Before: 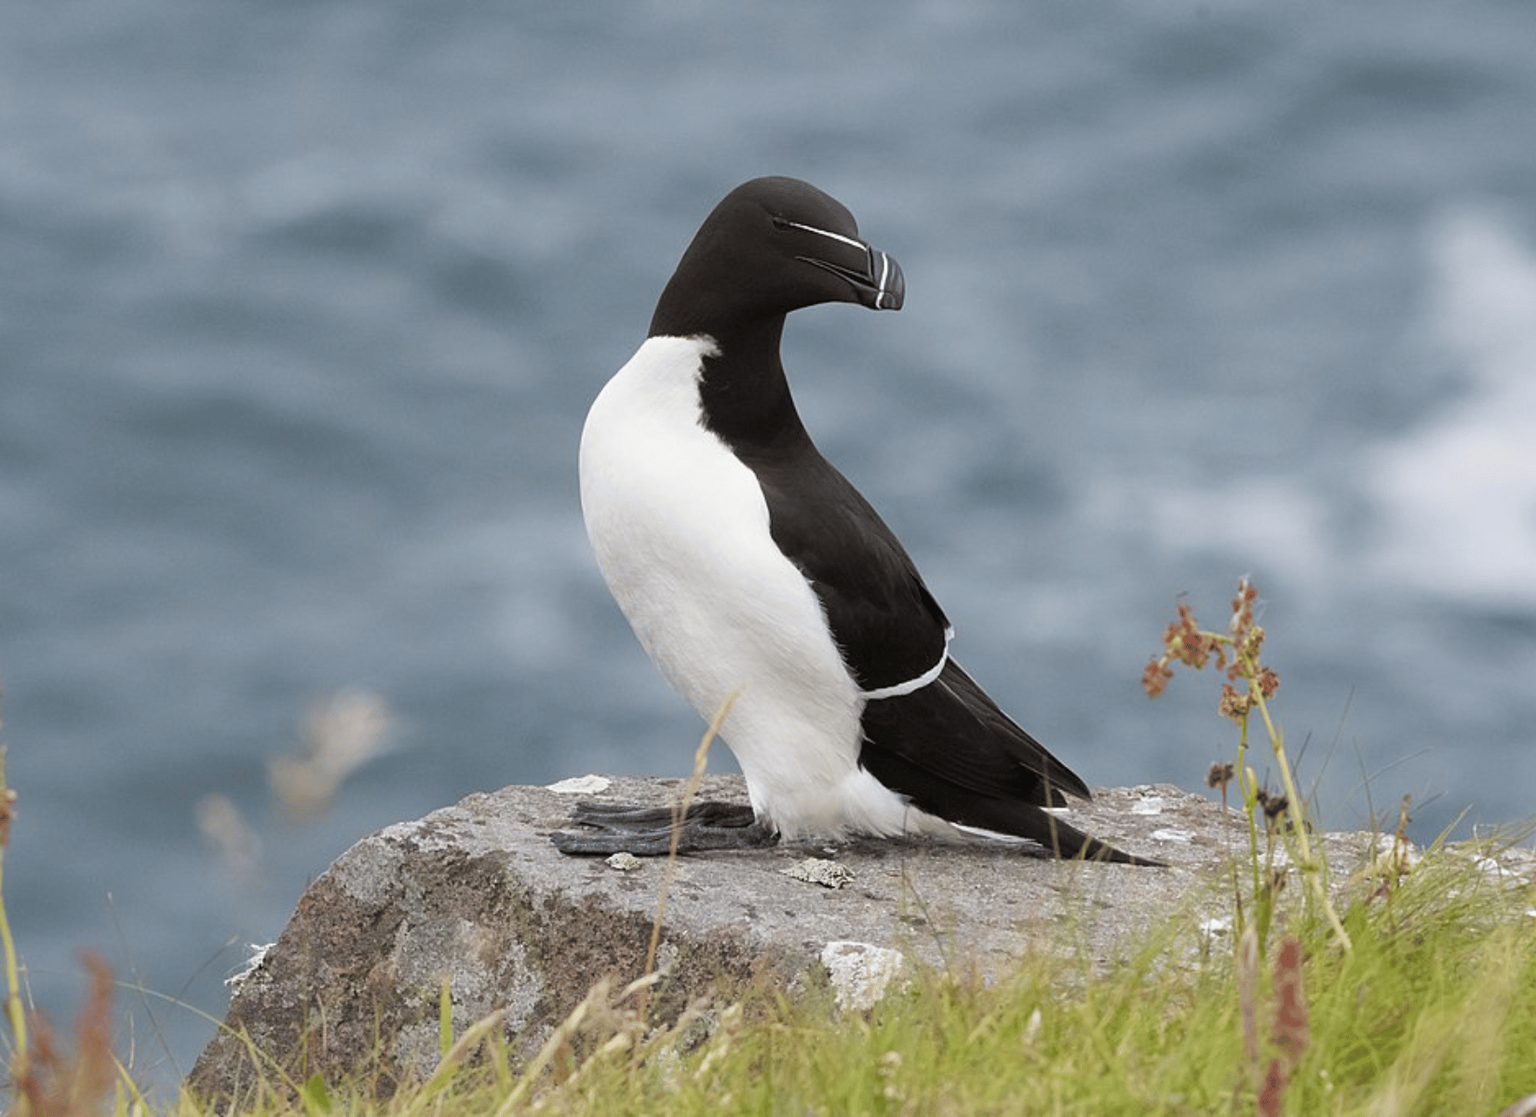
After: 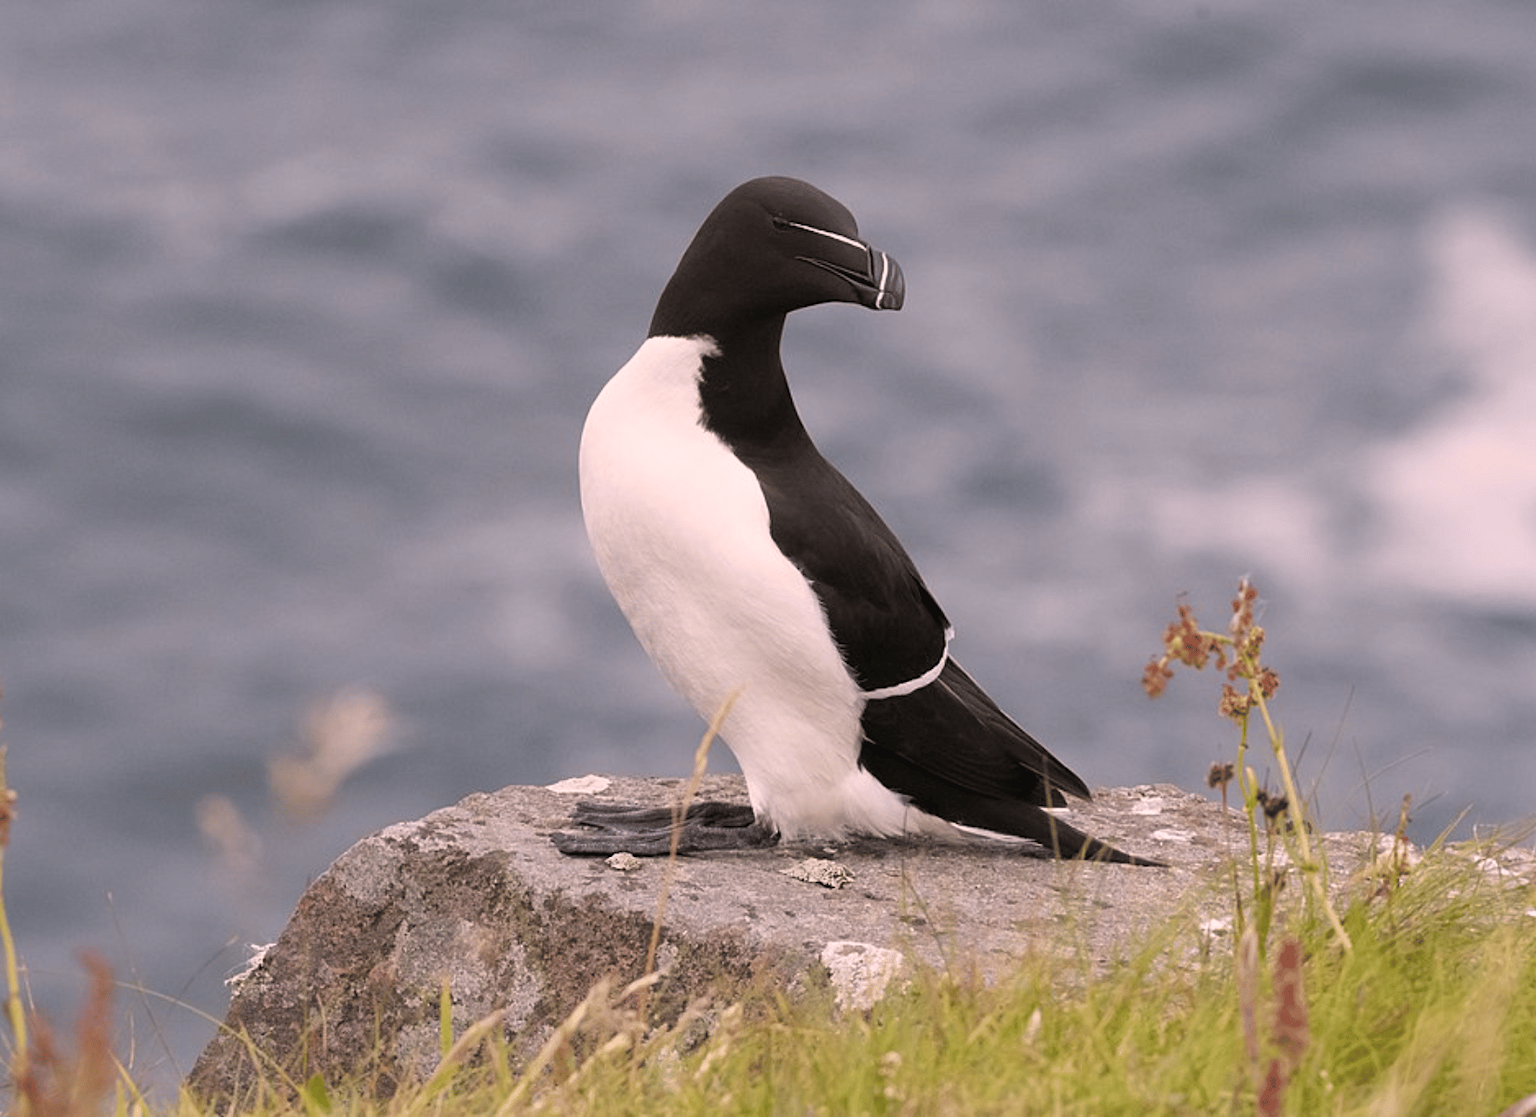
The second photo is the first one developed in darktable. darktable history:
color correction: highlights a* 12.89, highlights b* 5.48
